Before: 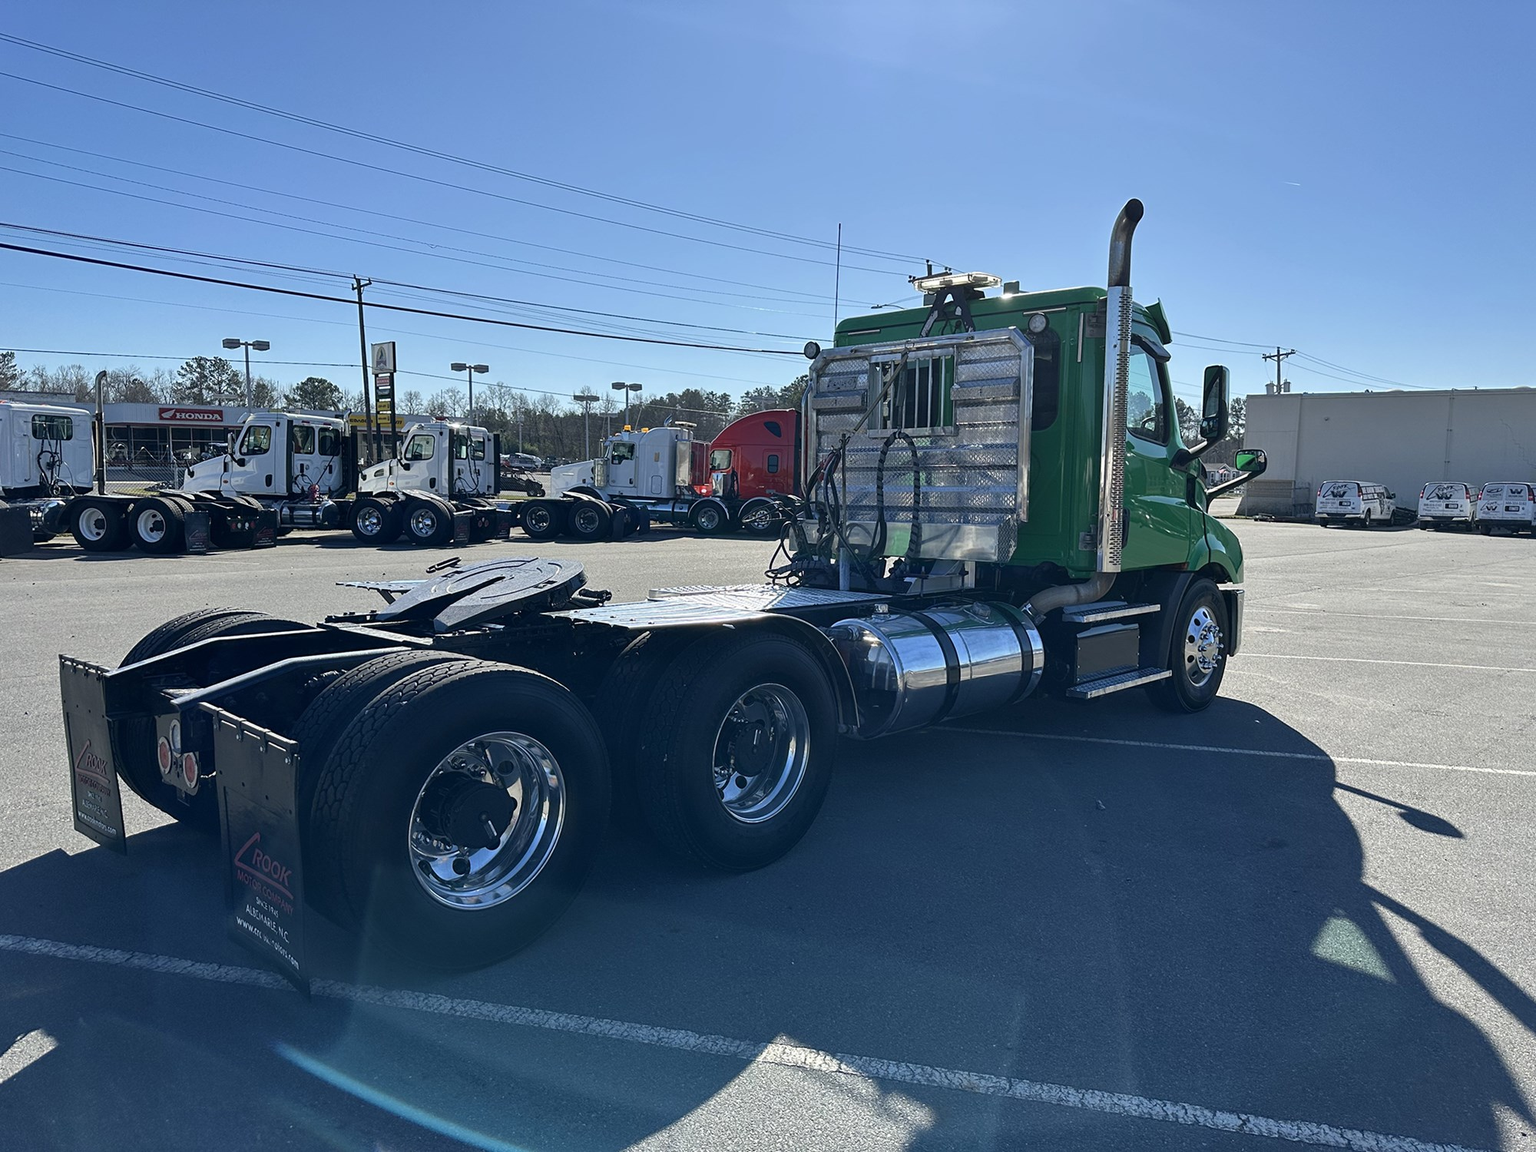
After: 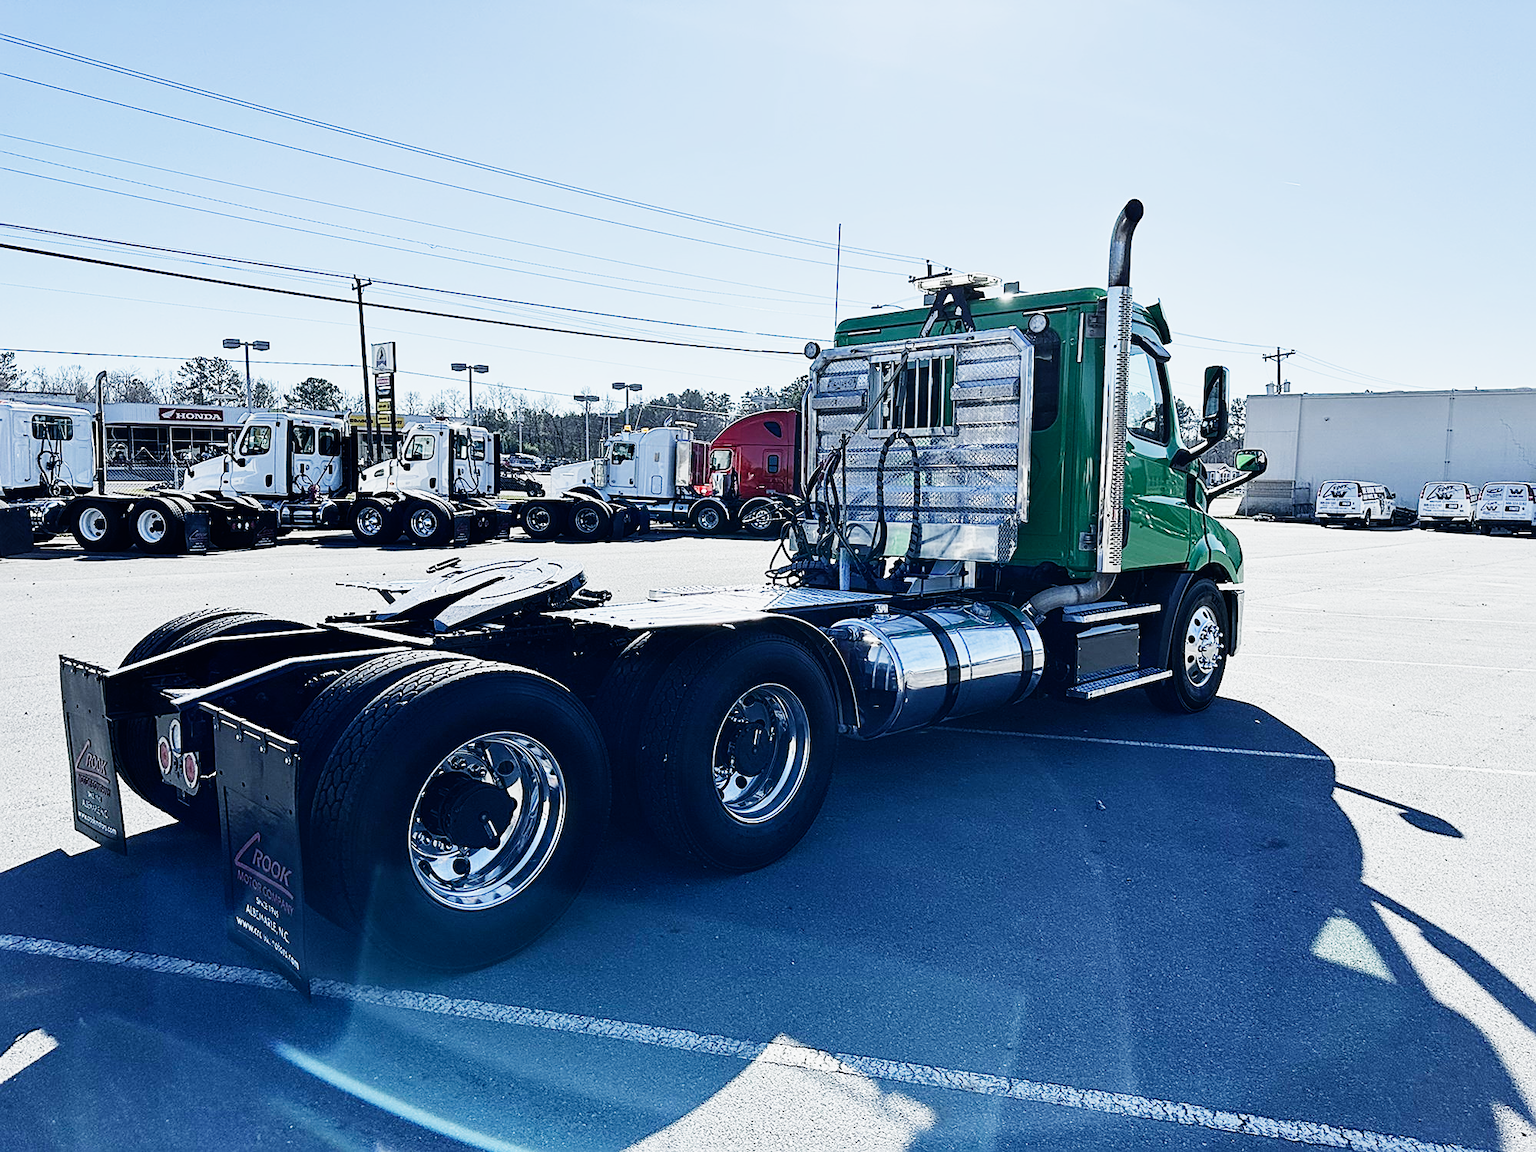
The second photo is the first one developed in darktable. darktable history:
tone equalizer: -8 EV -0.417 EV, -7 EV -0.389 EV, -6 EV -0.333 EV, -5 EV -0.222 EV, -3 EV 0.222 EV, -2 EV 0.333 EV, -1 EV 0.389 EV, +0 EV 0.417 EV, edges refinement/feathering 500, mask exposure compensation -1.57 EV, preserve details no
exposure: exposure 0.95 EV, compensate highlight preservation false
white balance: red 0.967, blue 1.049
sharpen: on, module defaults
sigmoid: contrast 1.8, skew -0.2, preserve hue 0%, red attenuation 0.1, red rotation 0.035, green attenuation 0.1, green rotation -0.017, blue attenuation 0.15, blue rotation -0.052, base primaries Rec2020
